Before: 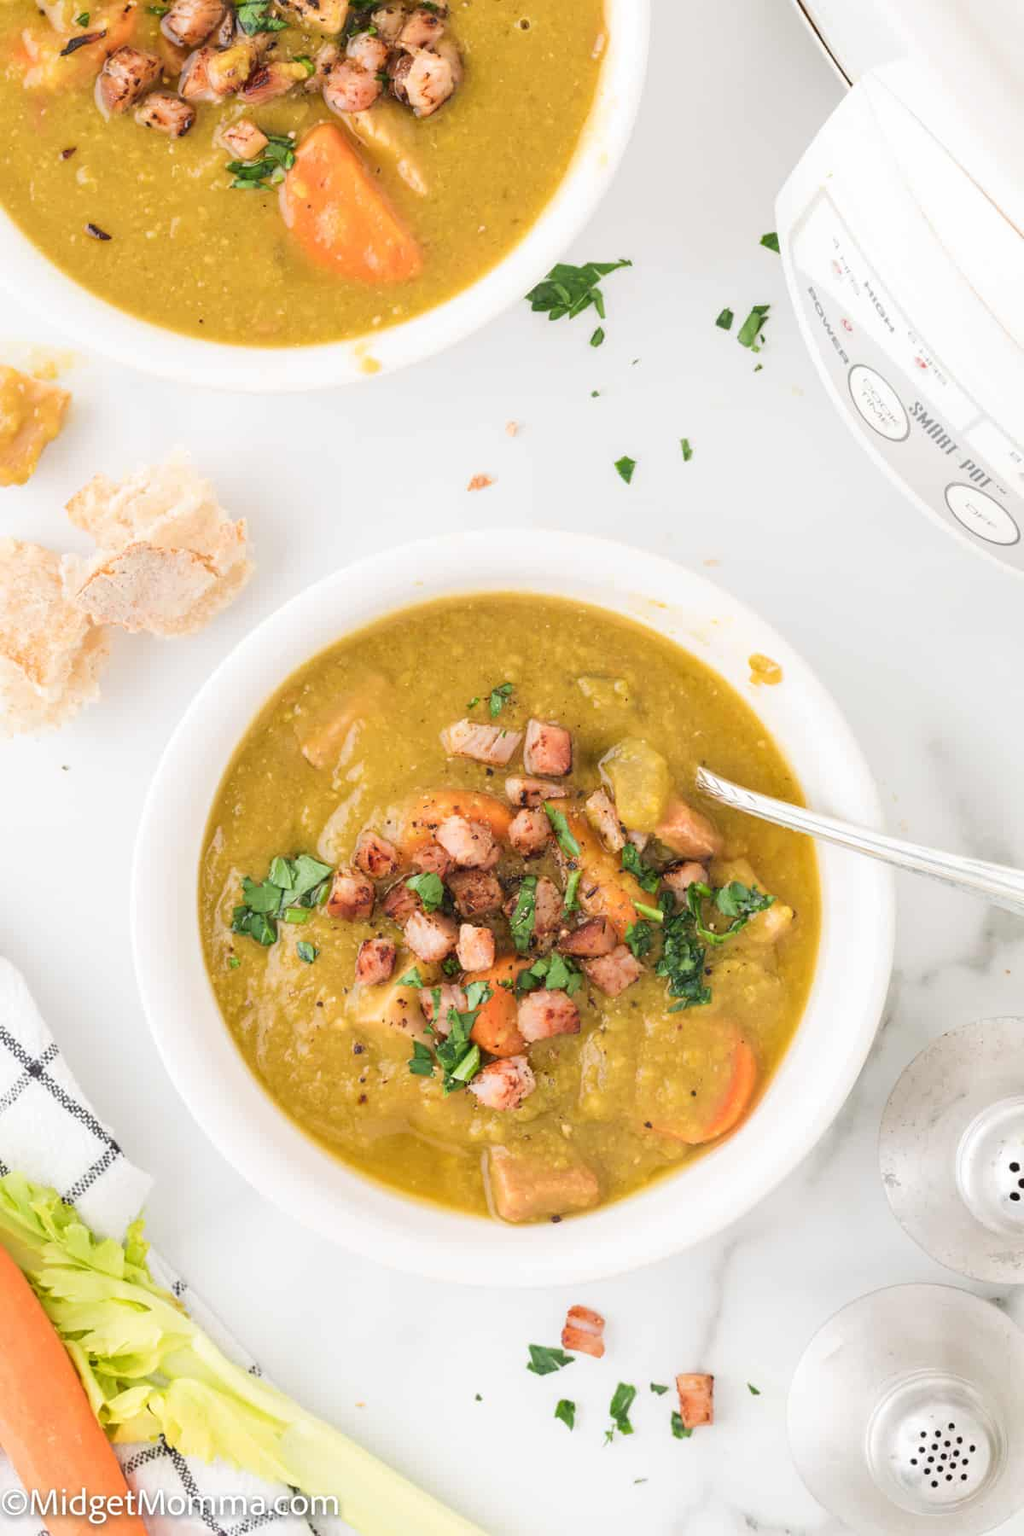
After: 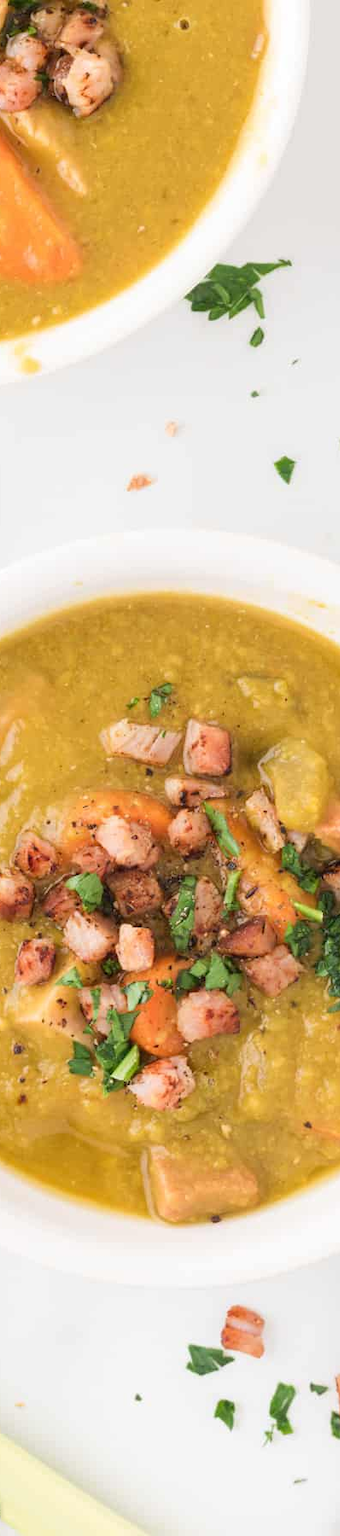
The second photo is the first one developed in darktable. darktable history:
crop: left 33.267%, right 33.402%
